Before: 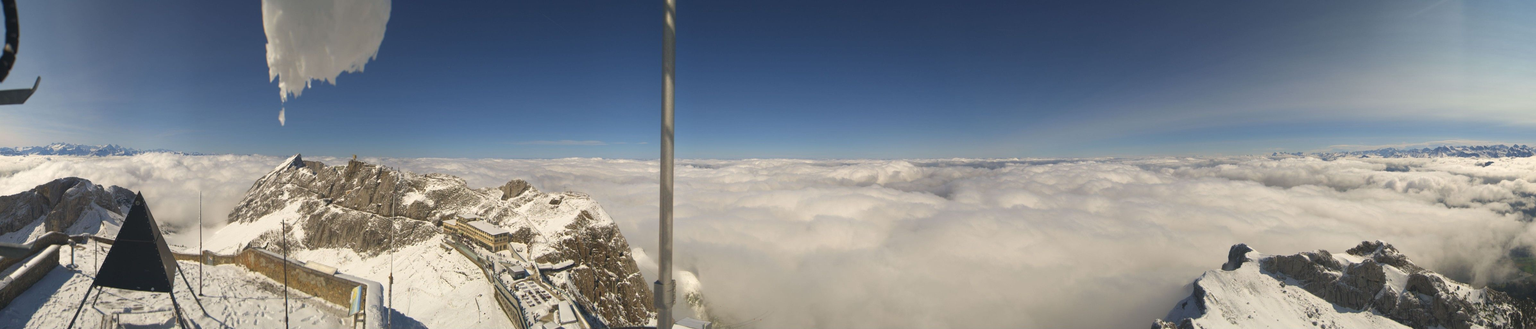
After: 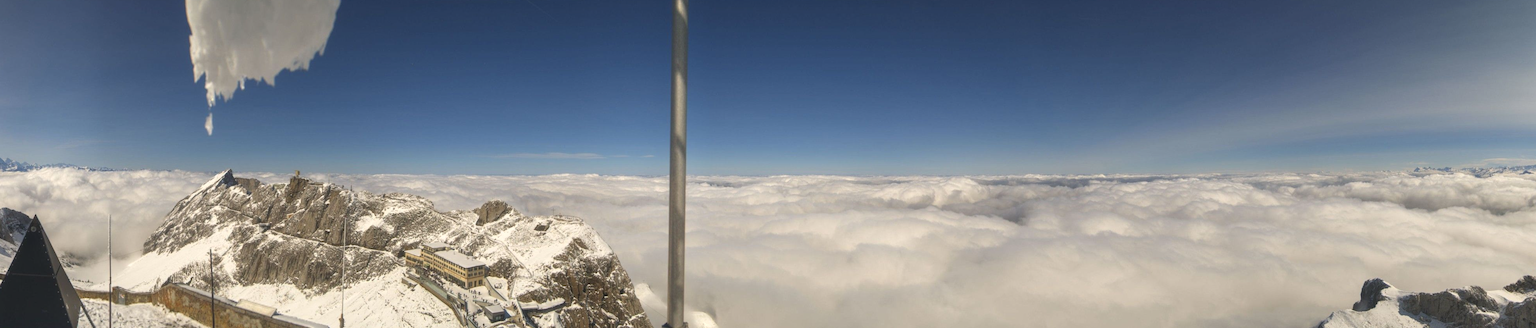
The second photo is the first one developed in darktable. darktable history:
haze removal: strength -0.1, adaptive false
crop and rotate: left 7.196%, top 4.574%, right 10.605%, bottom 13.178%
vibrance: vibrance 67%
local contrast: detail 130%
